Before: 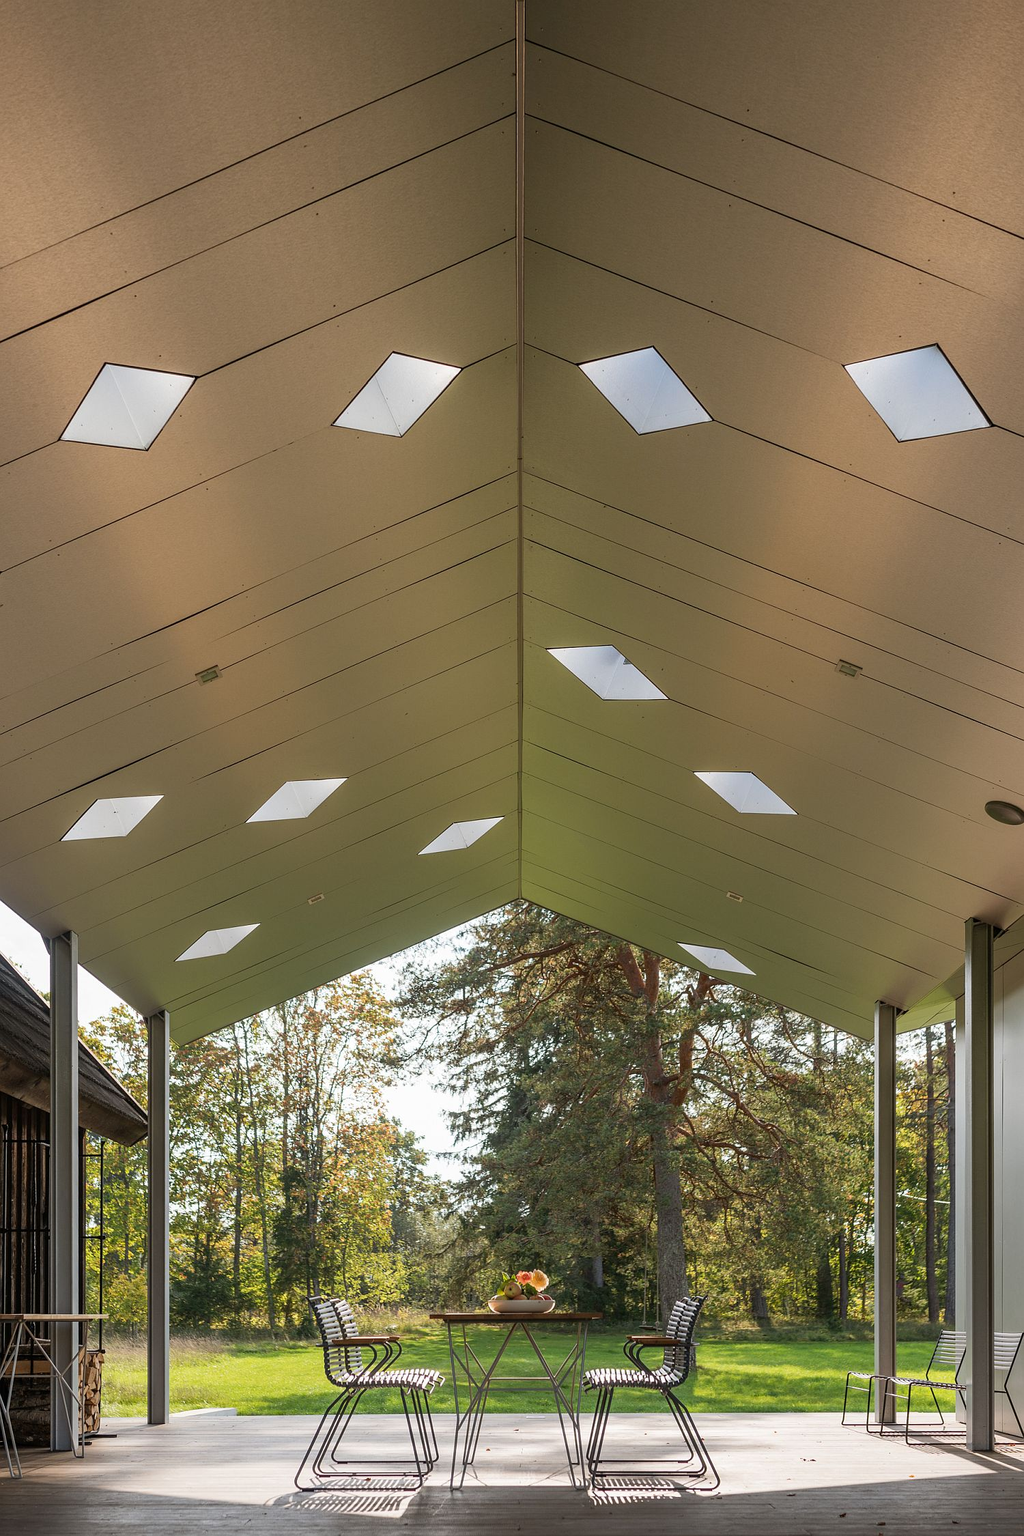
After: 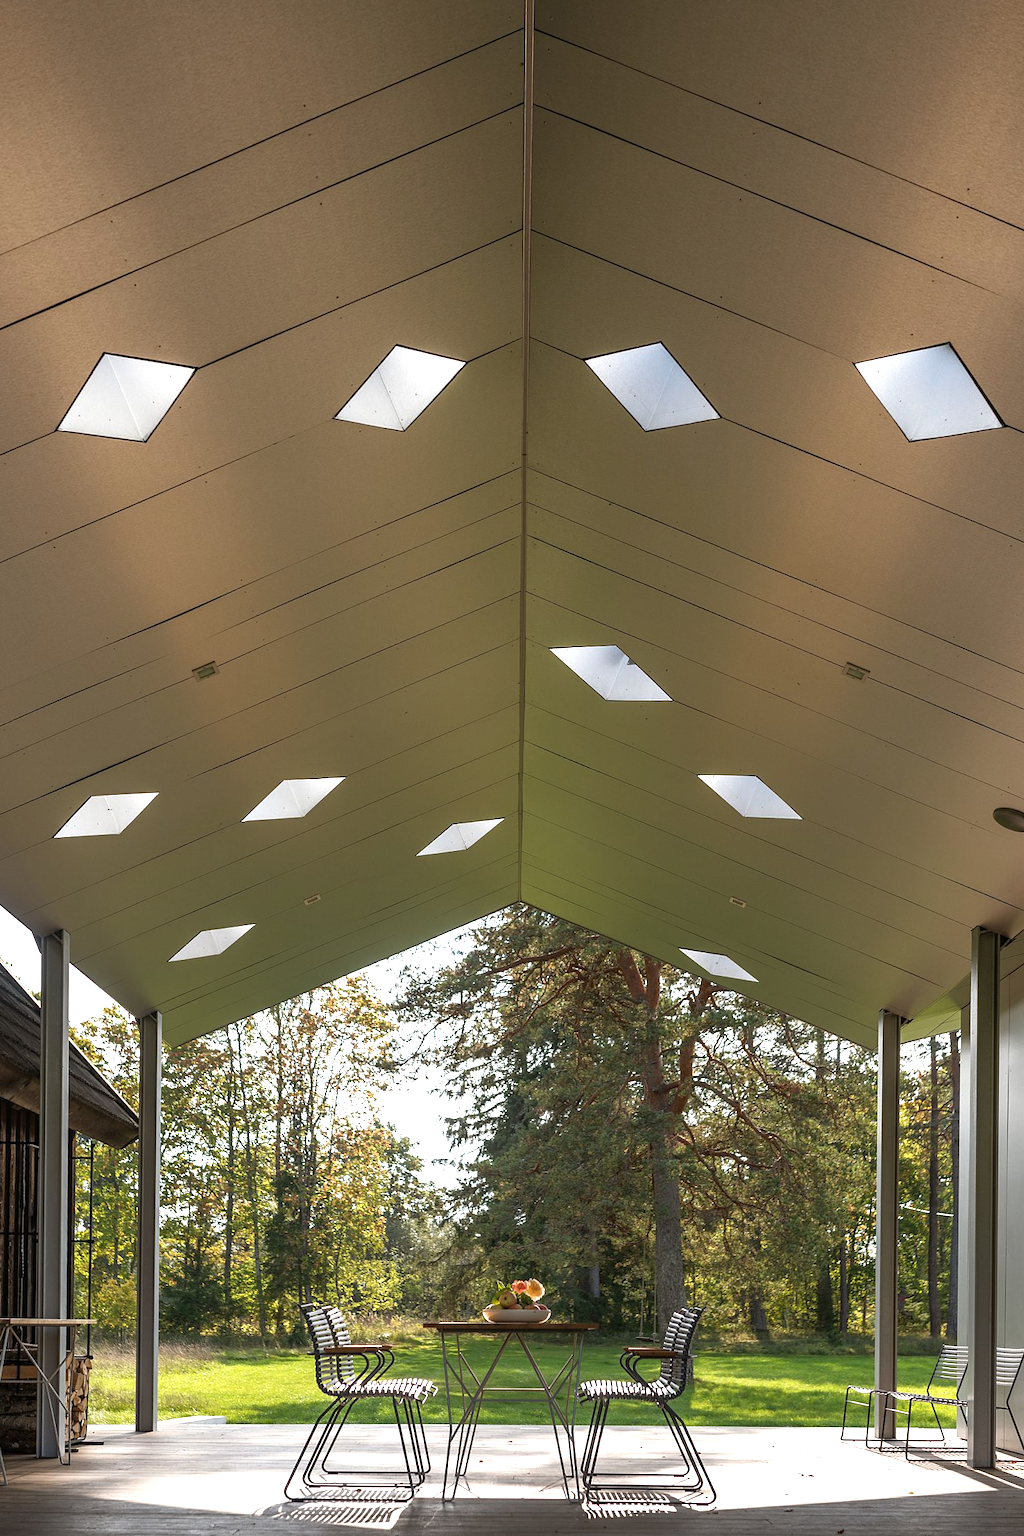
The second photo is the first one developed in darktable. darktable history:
crop and rotate: angle -0.619°
tone equalizer: -8 EV 0.001 EV, -7 EV -0.002 EV, -6 EV 0.002 EV, -5 EV -0.018 EV, -4 EV -0.151 EV, -3 EV -0.149 EV, -2 EV 0.268 EV, -1 EV 0.709 EV, +0 EV 0.496 EV, edges refinement/feathering 500, mask exposure compensation -1.57 EV, preserve details guided filter
